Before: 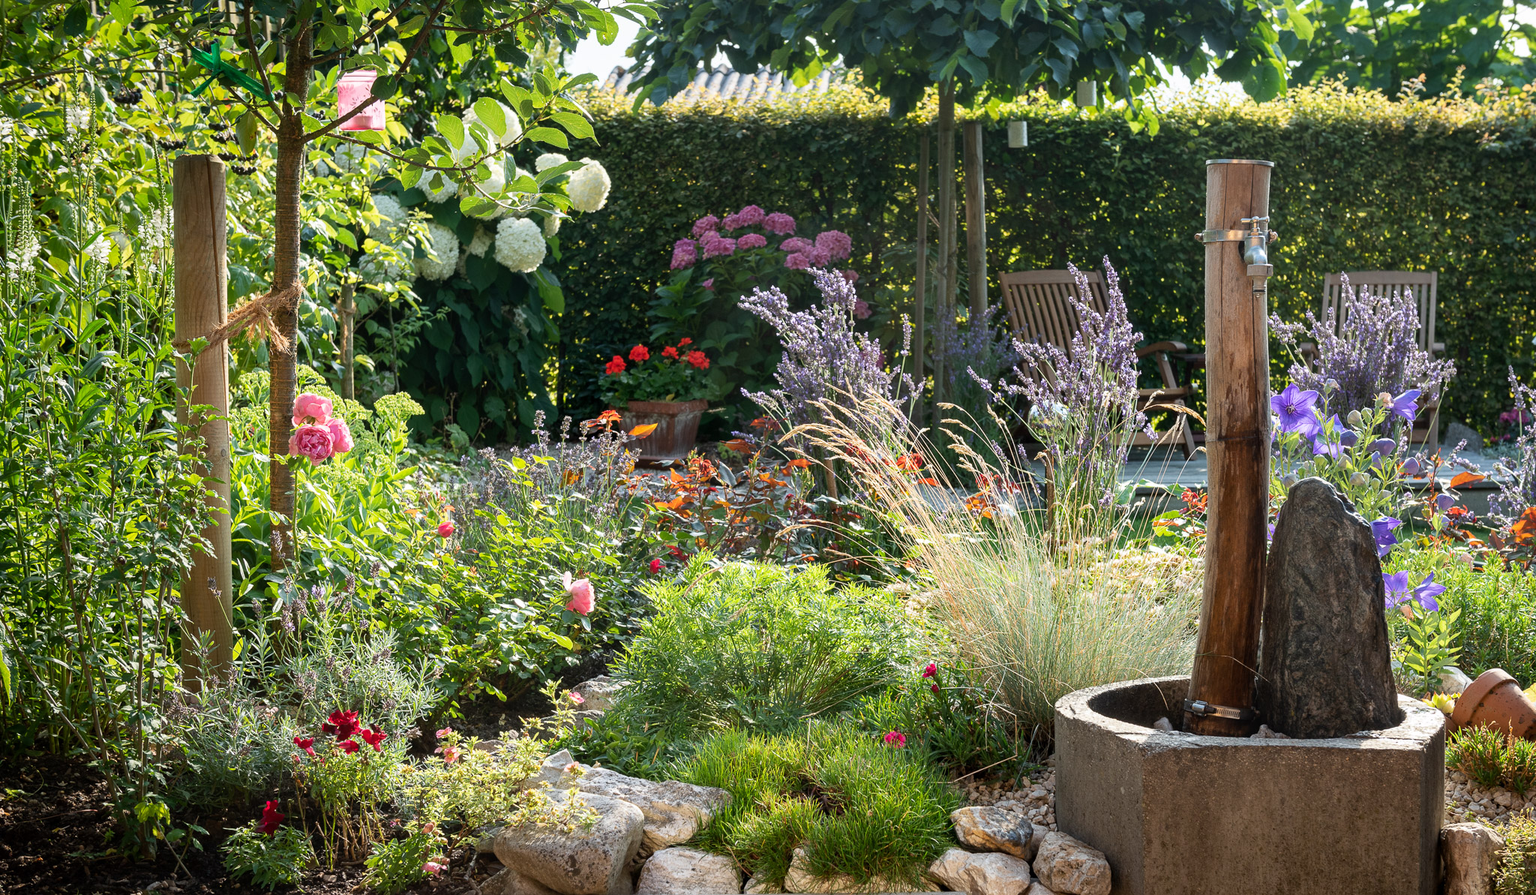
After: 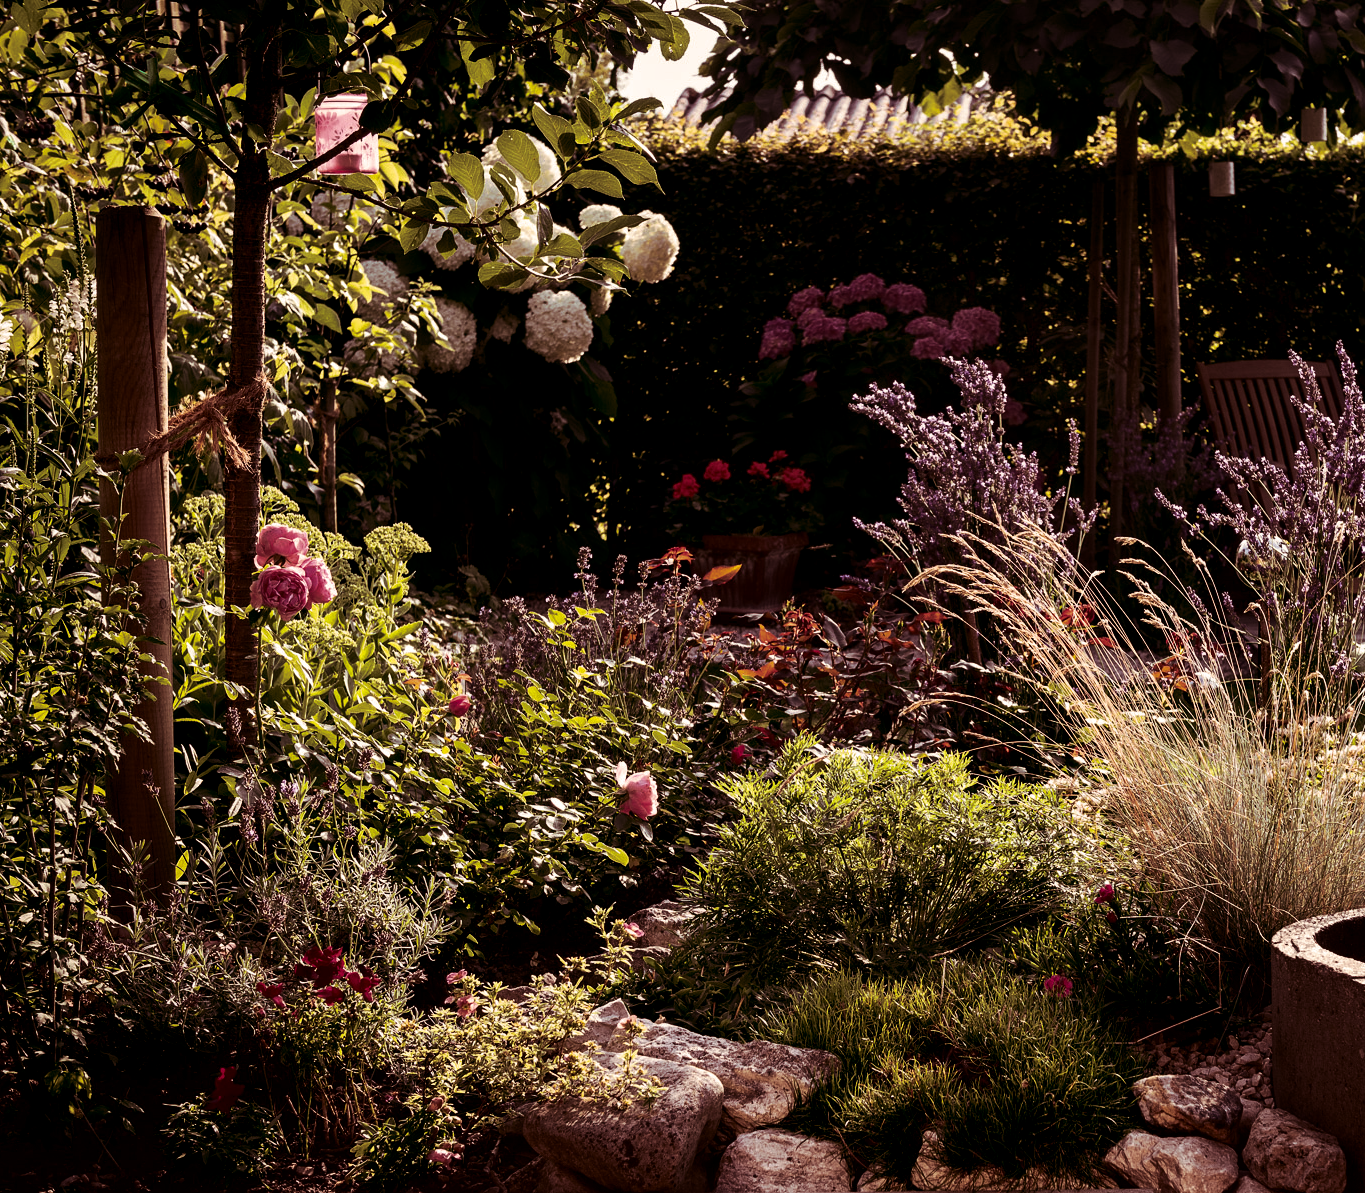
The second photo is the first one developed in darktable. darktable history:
contrast brightness saturation: contrast 0.09, brightness -0.59, saturation 0.17
exposure: compensate highlight preservation false
color correction: highlights a* 10.21, highlights b* 9.79, shadows a* 8.61, shadows b* 7.88, saturation 0.8
crop and rotate: left 6.617%, right 26.717%
split-toning: on, module defaults
tone equalizer: on, module defaults
